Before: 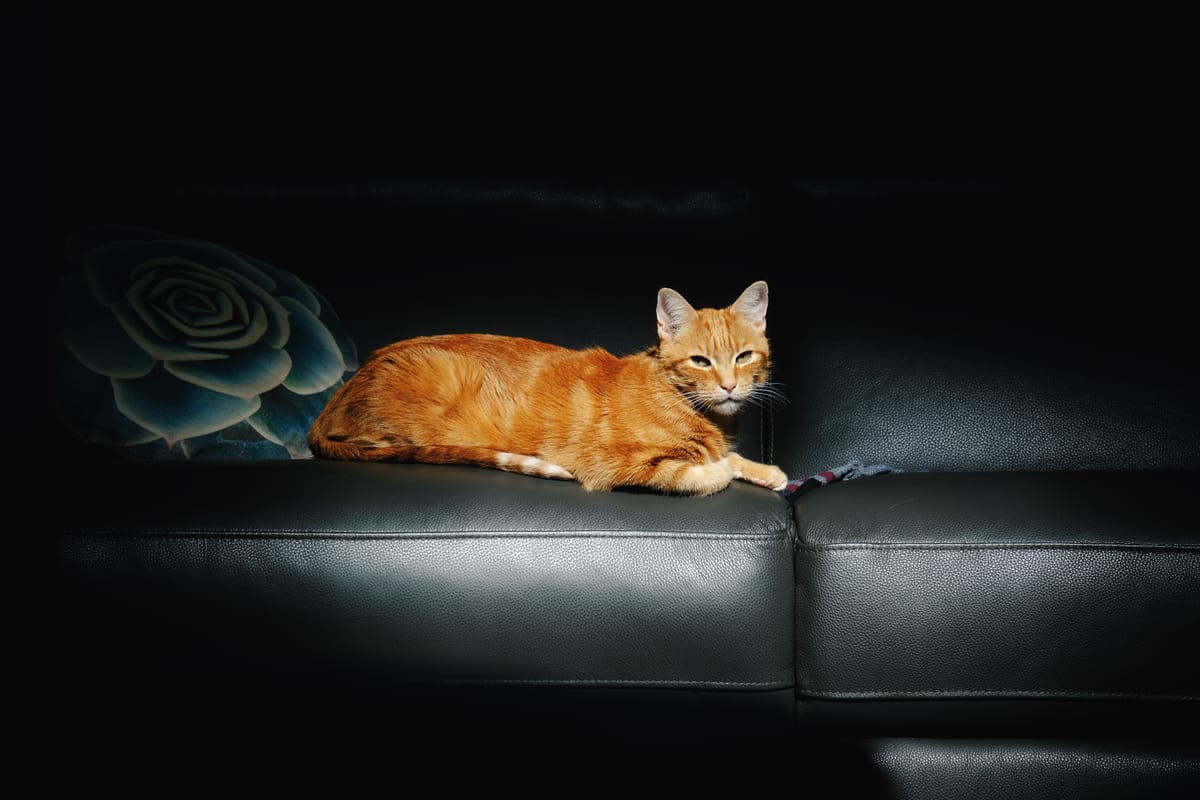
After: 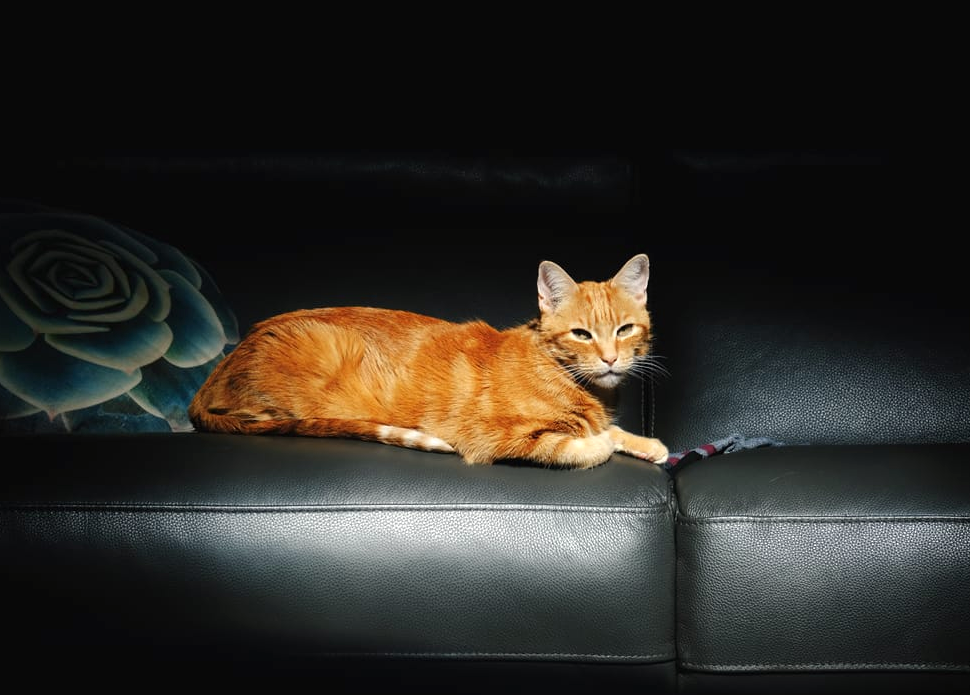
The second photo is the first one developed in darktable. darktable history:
crop: left 9.929%, top 3.475%, right 9.188%, bottom 9.529%
white balance: red 1.009, blue 0.985
exposure: exposure 0.258 EV, compensate highlight preservation false
